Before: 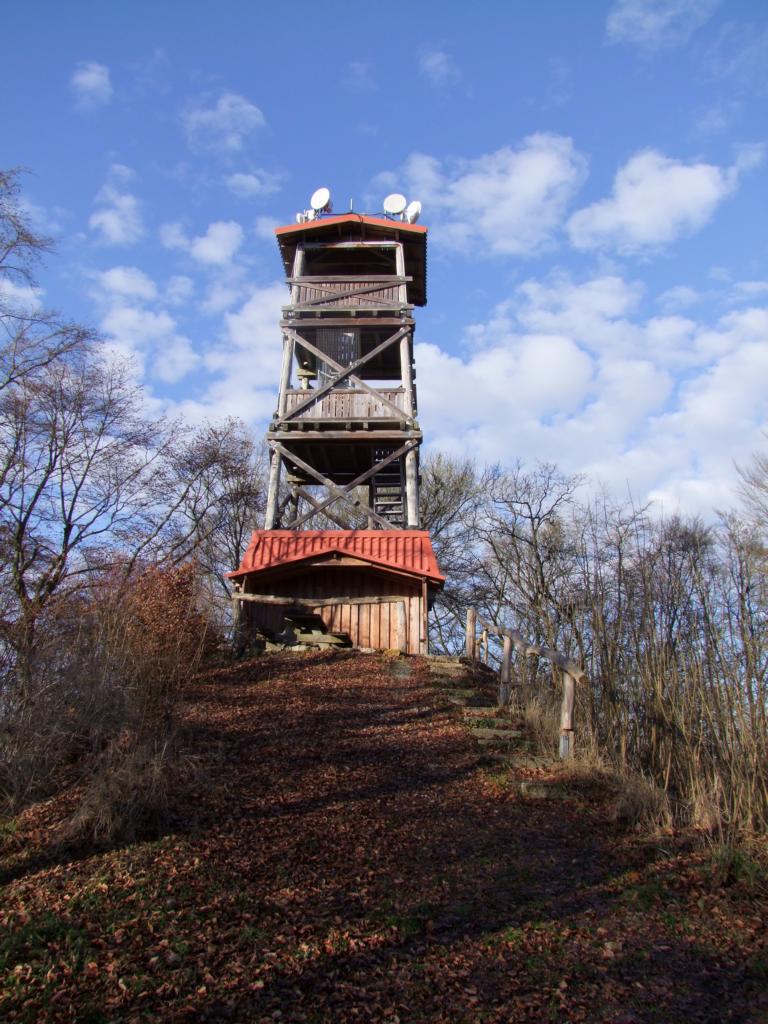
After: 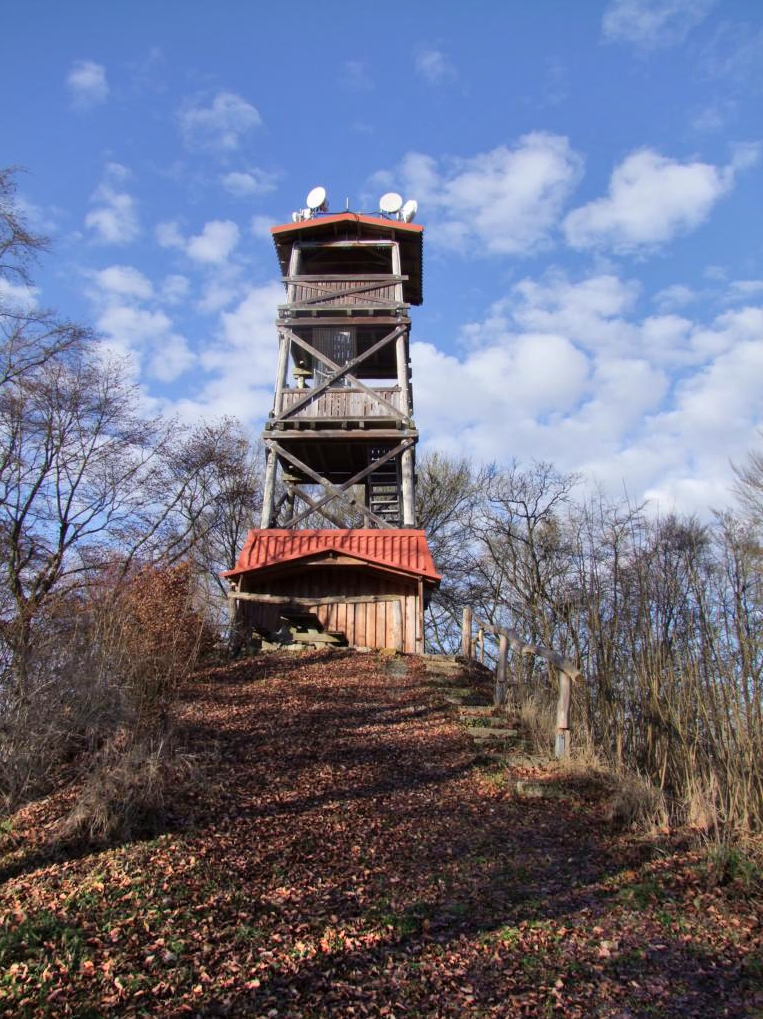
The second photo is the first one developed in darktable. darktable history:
crop and rotate: left 0.614%, top 0.179%, bottom 0.309%
shadows and highlights: shadows 60, soften with gaussian
